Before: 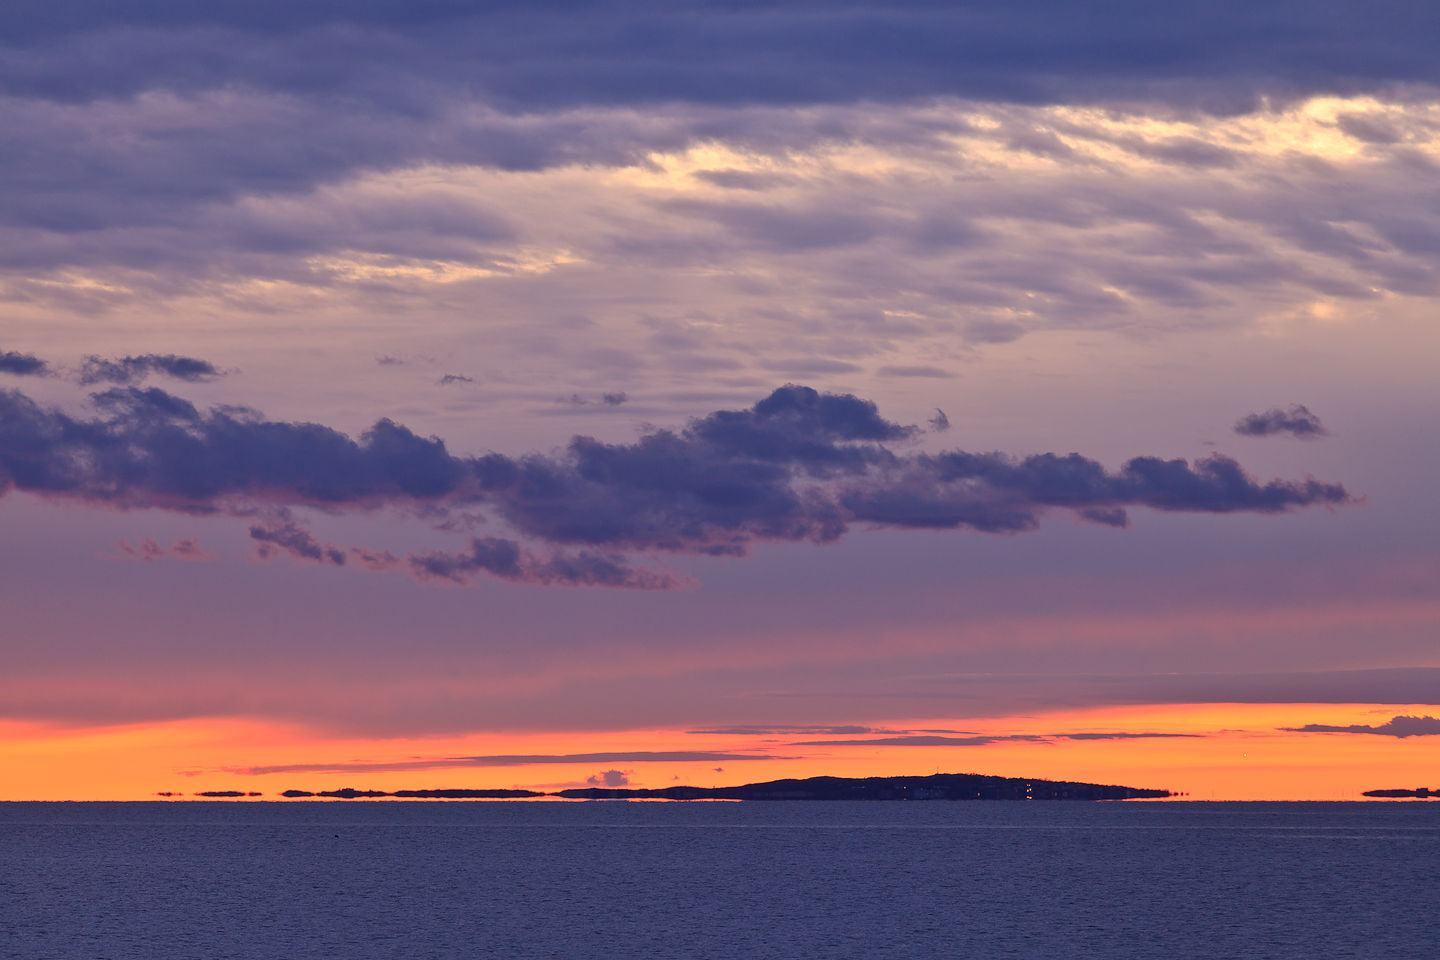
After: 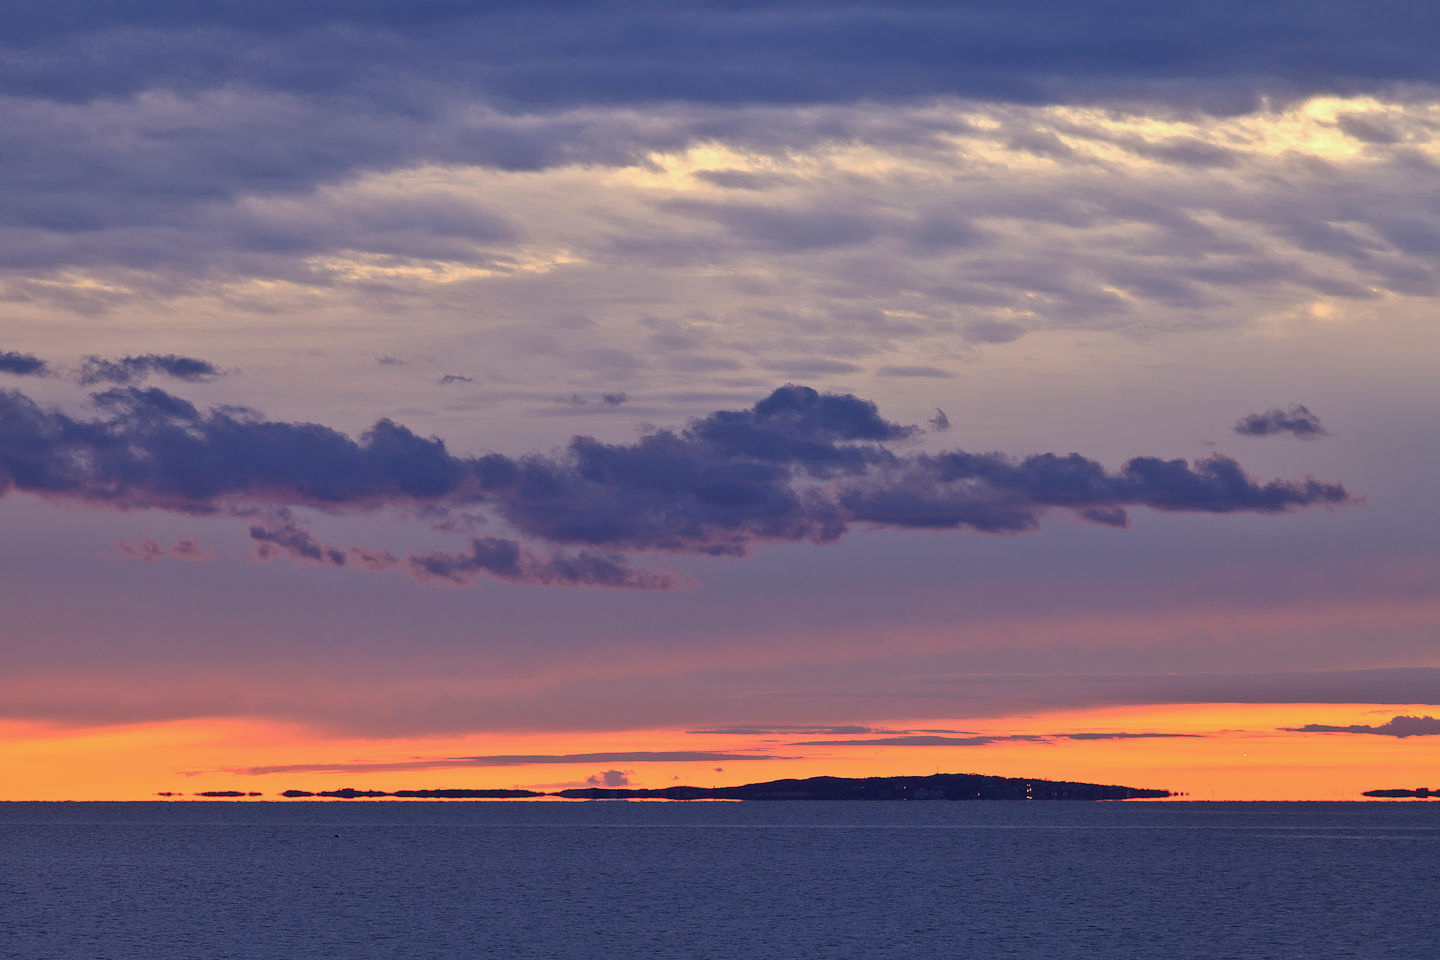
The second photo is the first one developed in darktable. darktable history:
color correction: highlights a* -6.43, highlights b* 0.484
